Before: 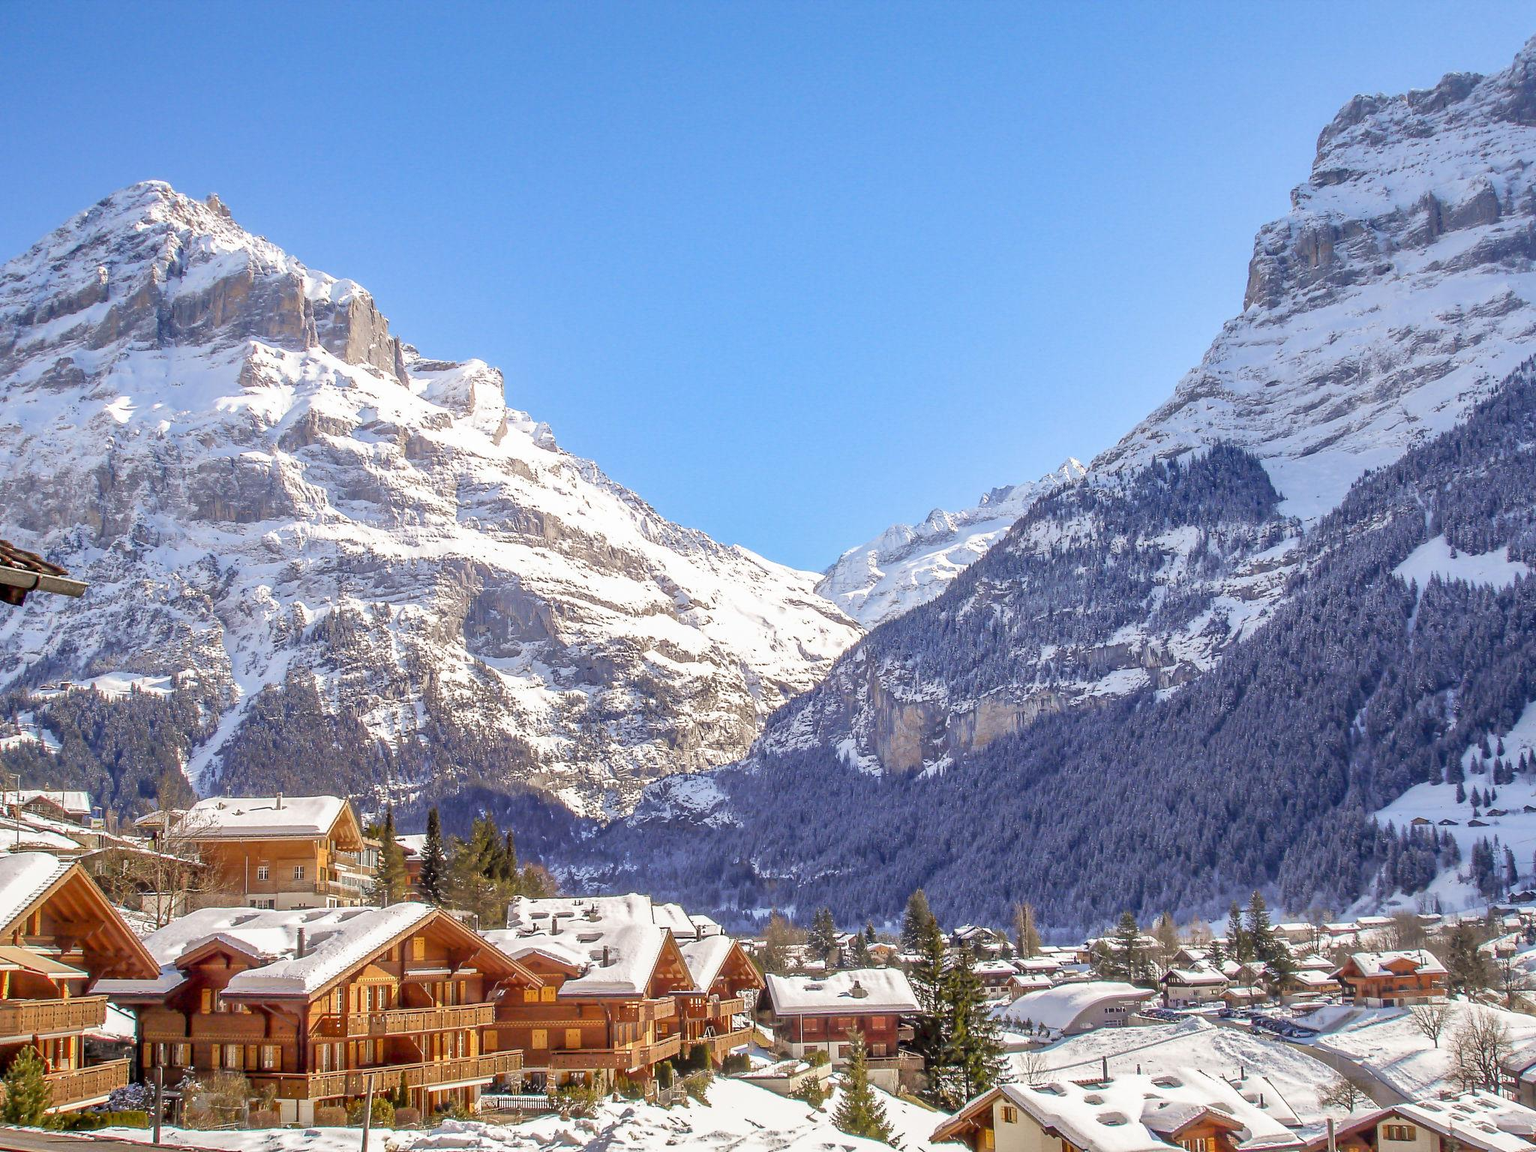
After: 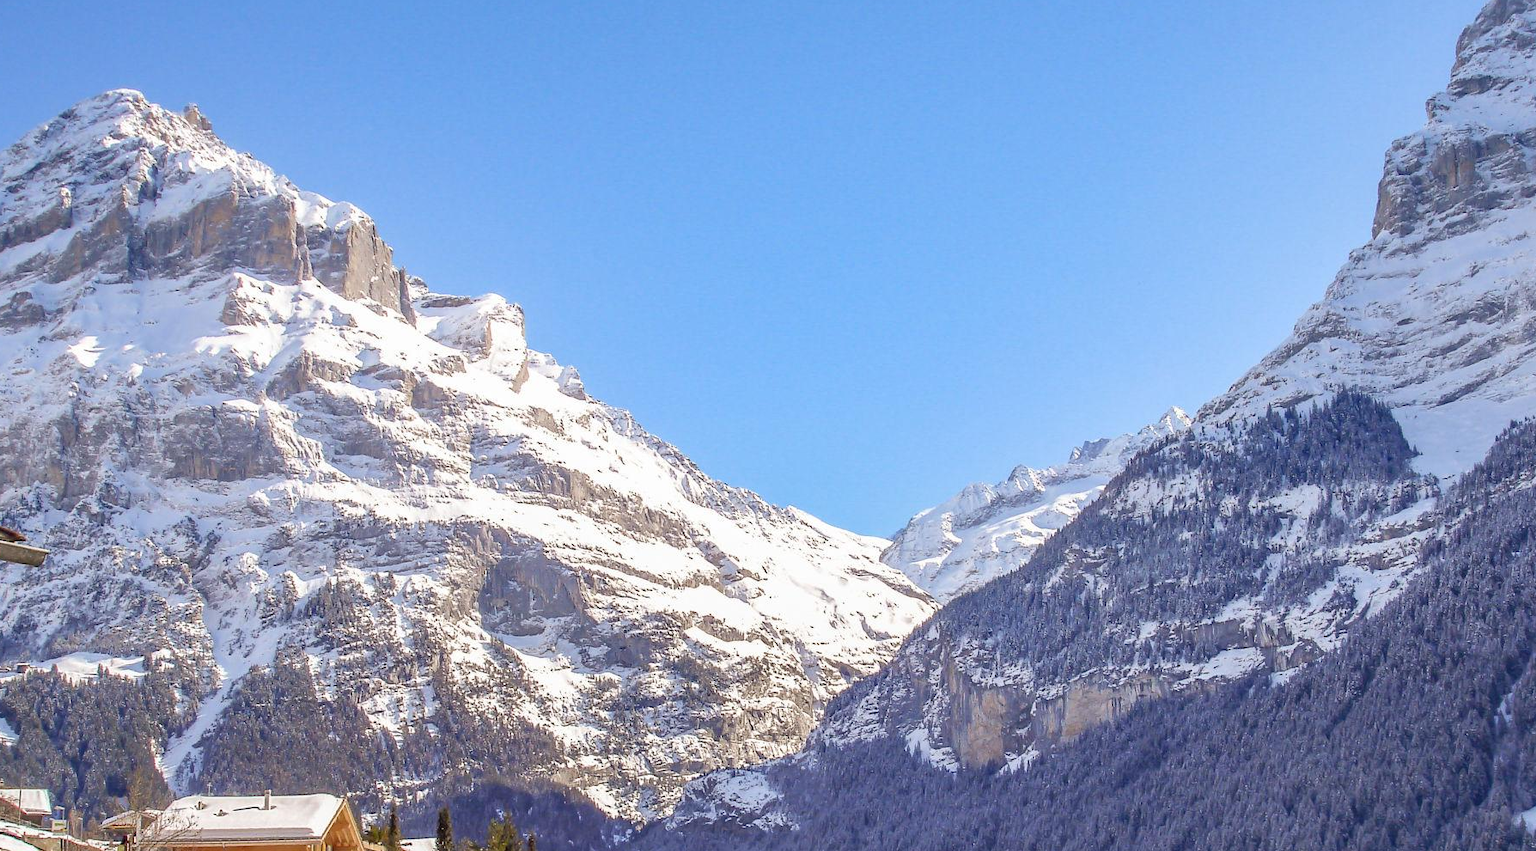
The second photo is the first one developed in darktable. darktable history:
white balance: emerald 1
crop: left 3.015%, top 8.969%, right 9.647%, bottom 26.457%
